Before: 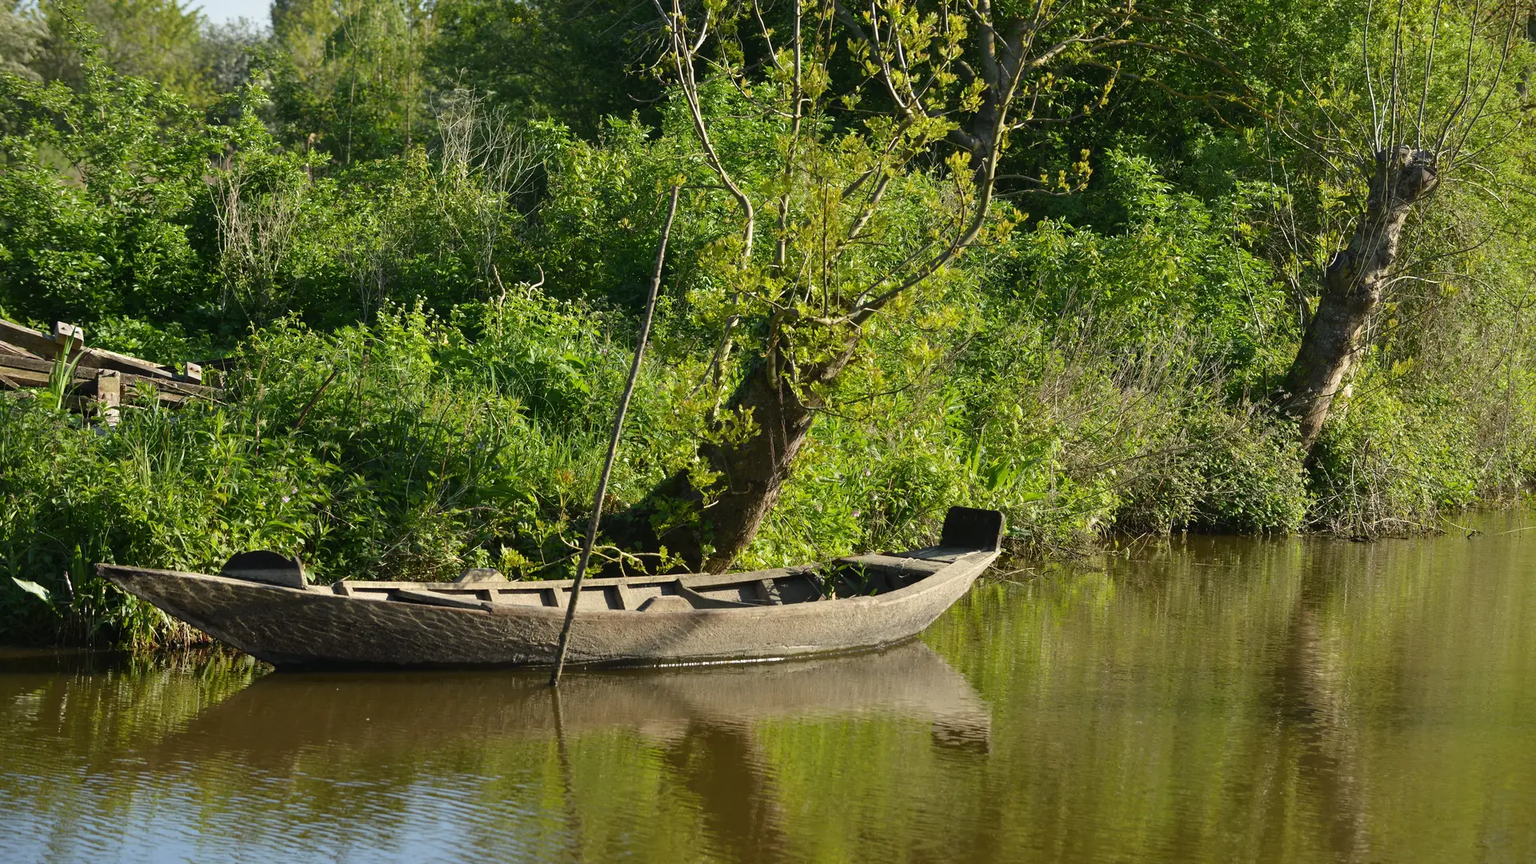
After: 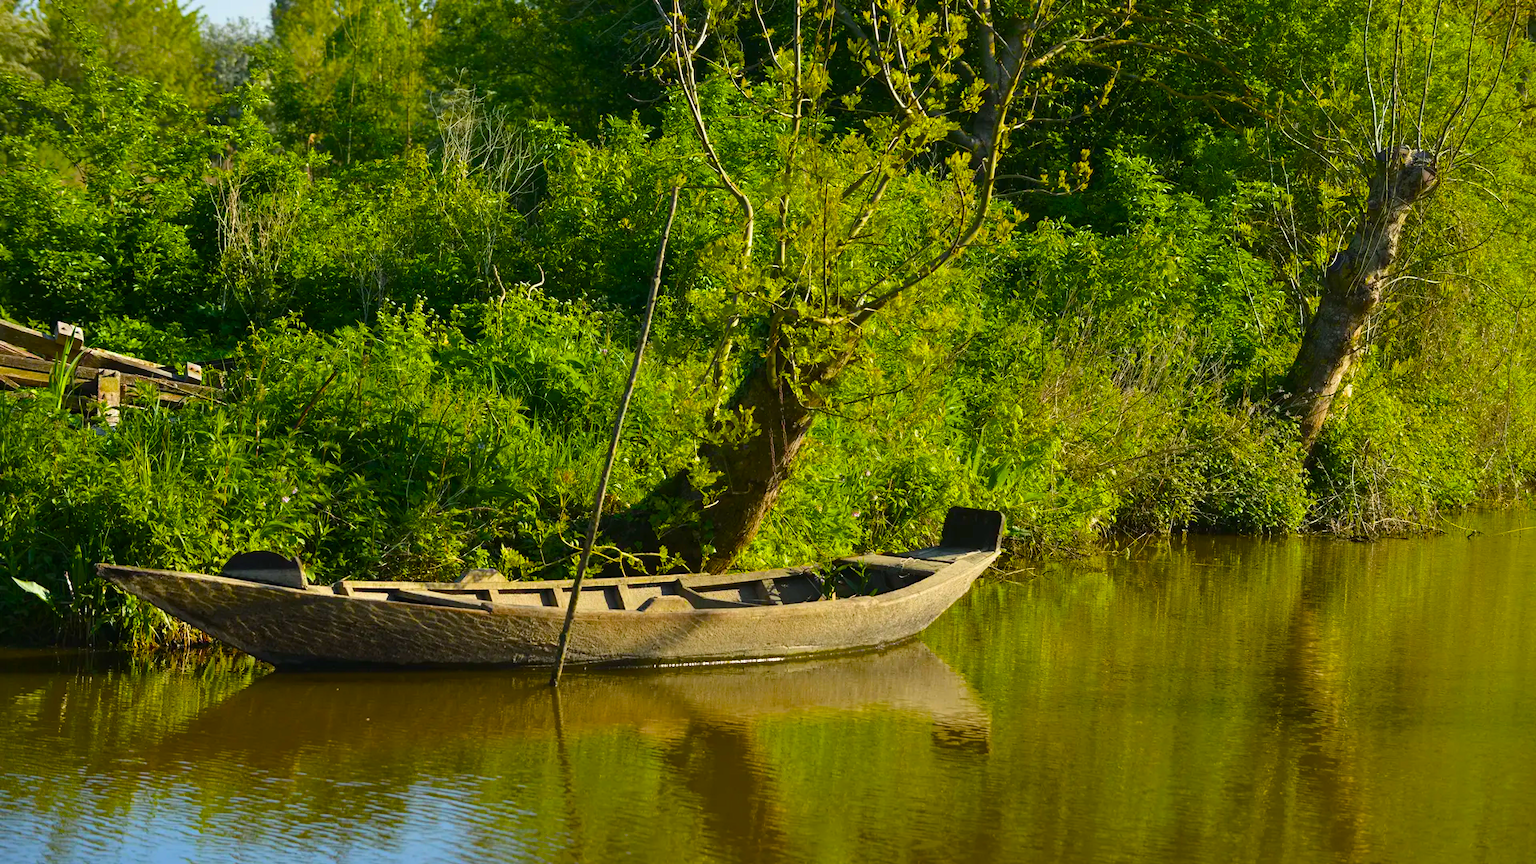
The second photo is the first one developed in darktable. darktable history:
color balance rgb: power › hue 328.58°, perceptual saturation grading › global saturation 98.879%
